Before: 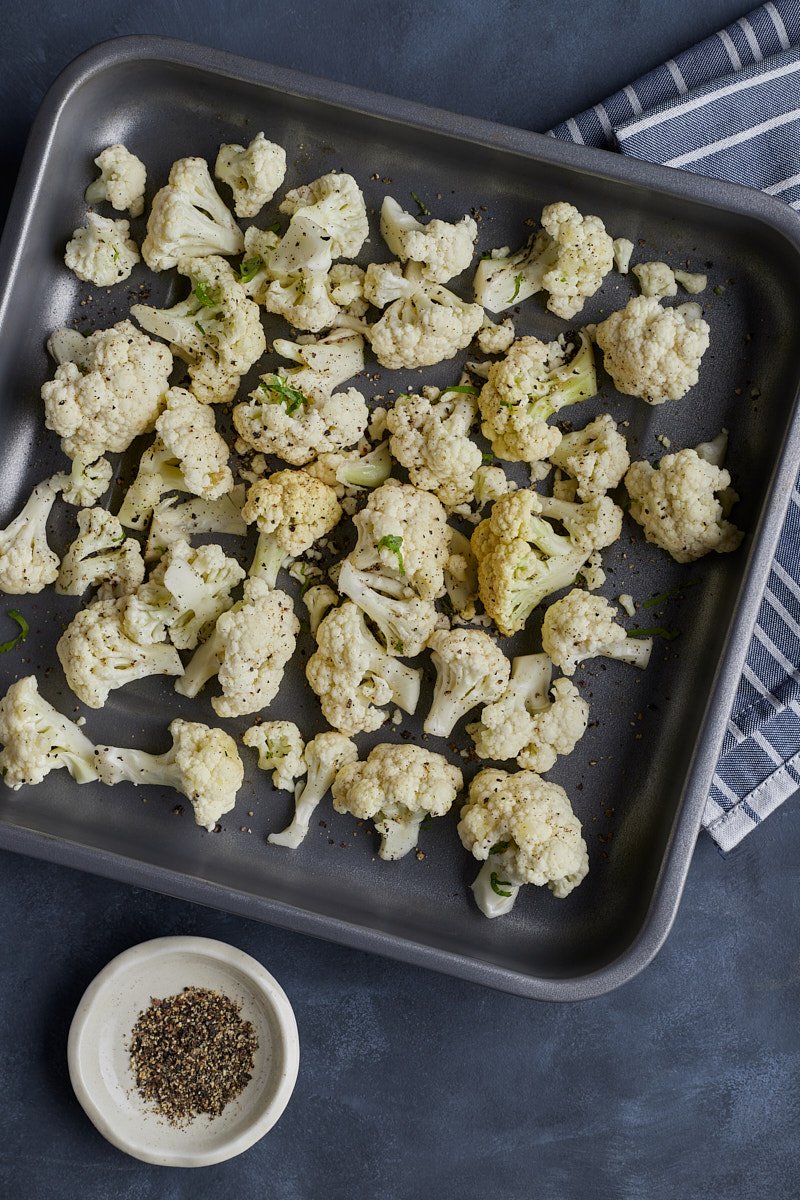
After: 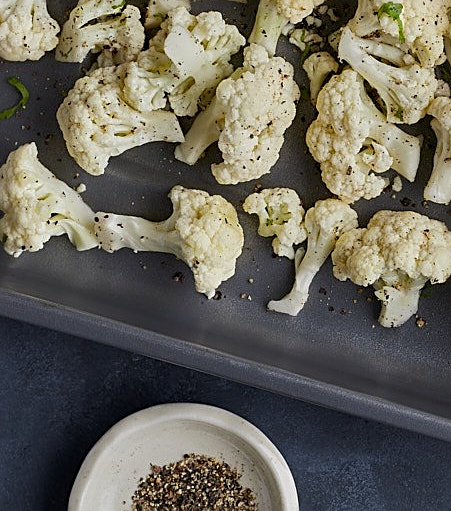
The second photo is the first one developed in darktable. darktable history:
crop: top 44.483%, right 43.593%, bottom 12.892%
sharpen: on, module defaults
